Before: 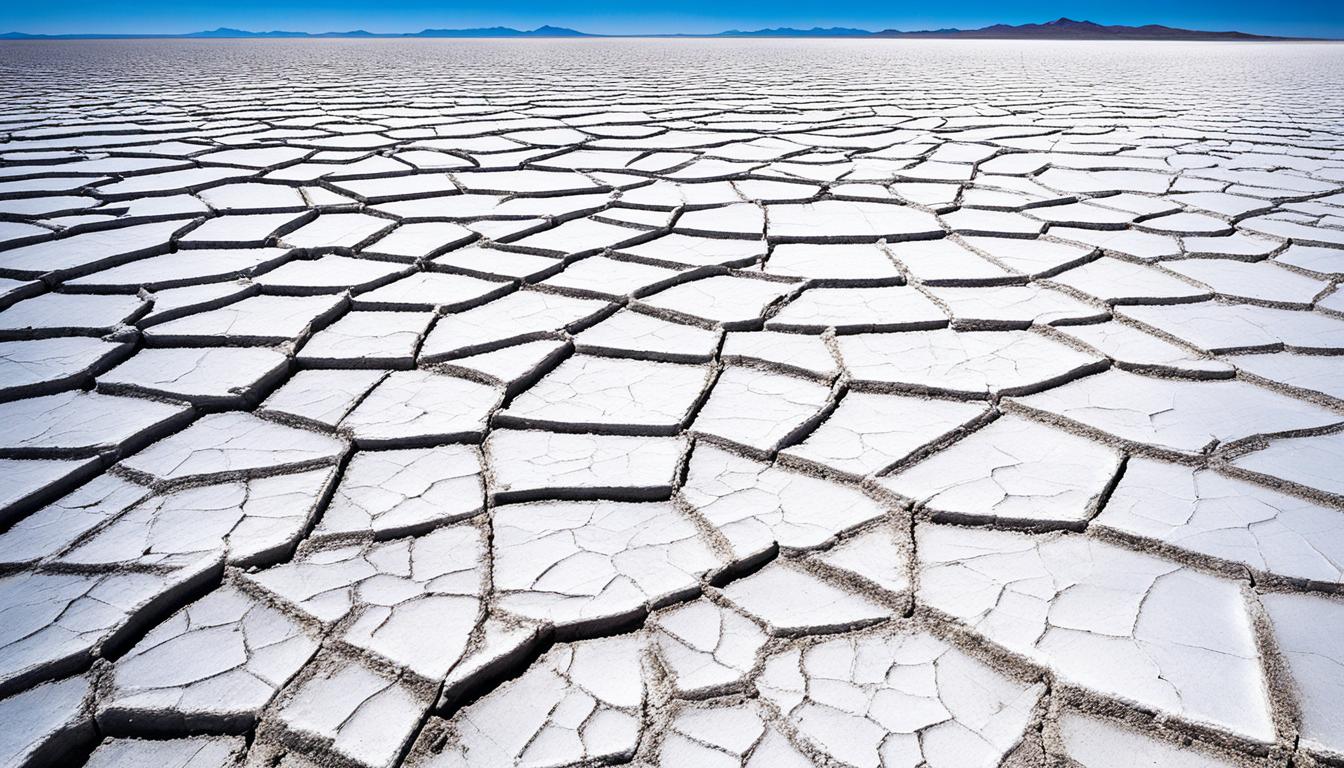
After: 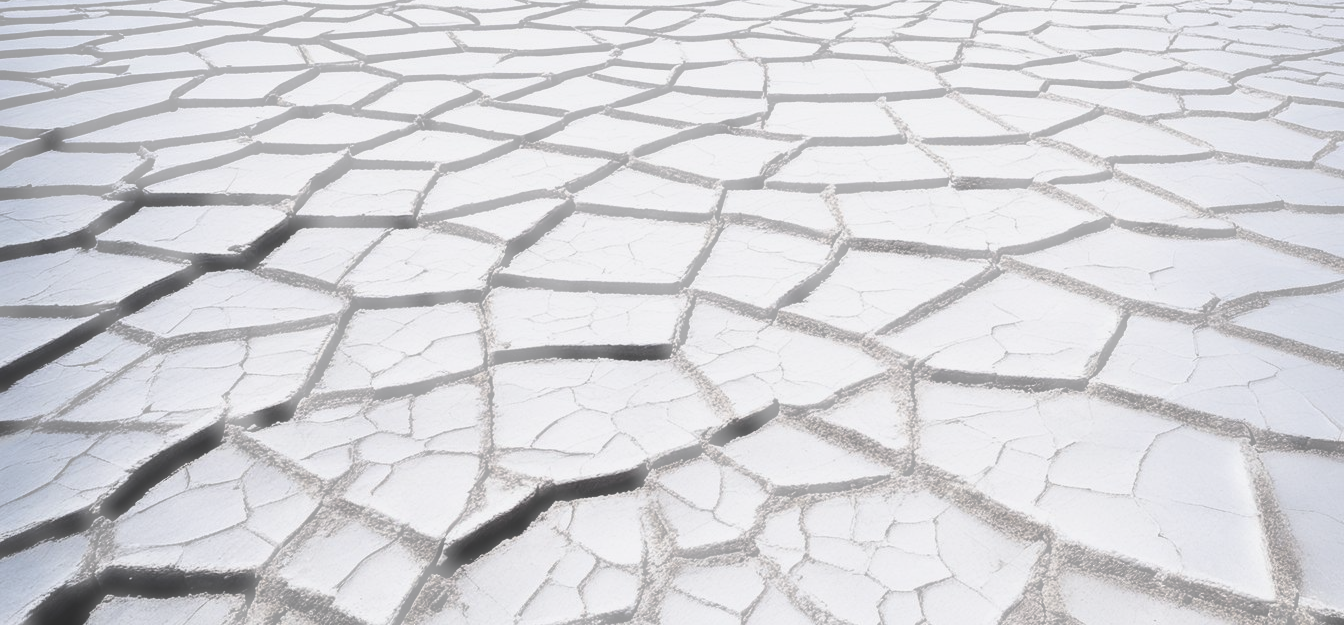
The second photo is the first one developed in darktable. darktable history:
white balance: red 1, blue 1
haze removal: strength -0.9, distance 0.225, compatibility mode true, adaptive false
crop and rotate: top 18.507%
exposure: black level correction -0.025, exposure -0.117 EV, compensate highlight preservation false
